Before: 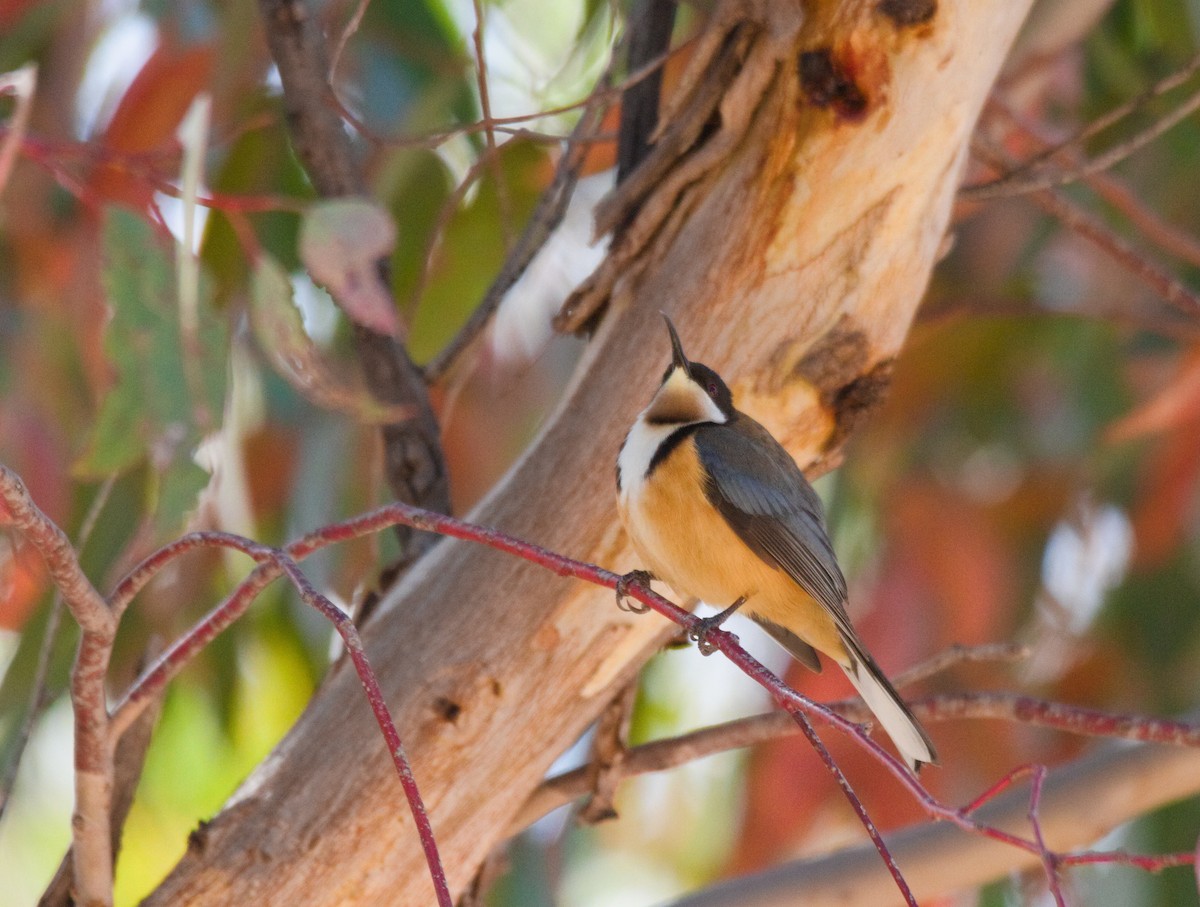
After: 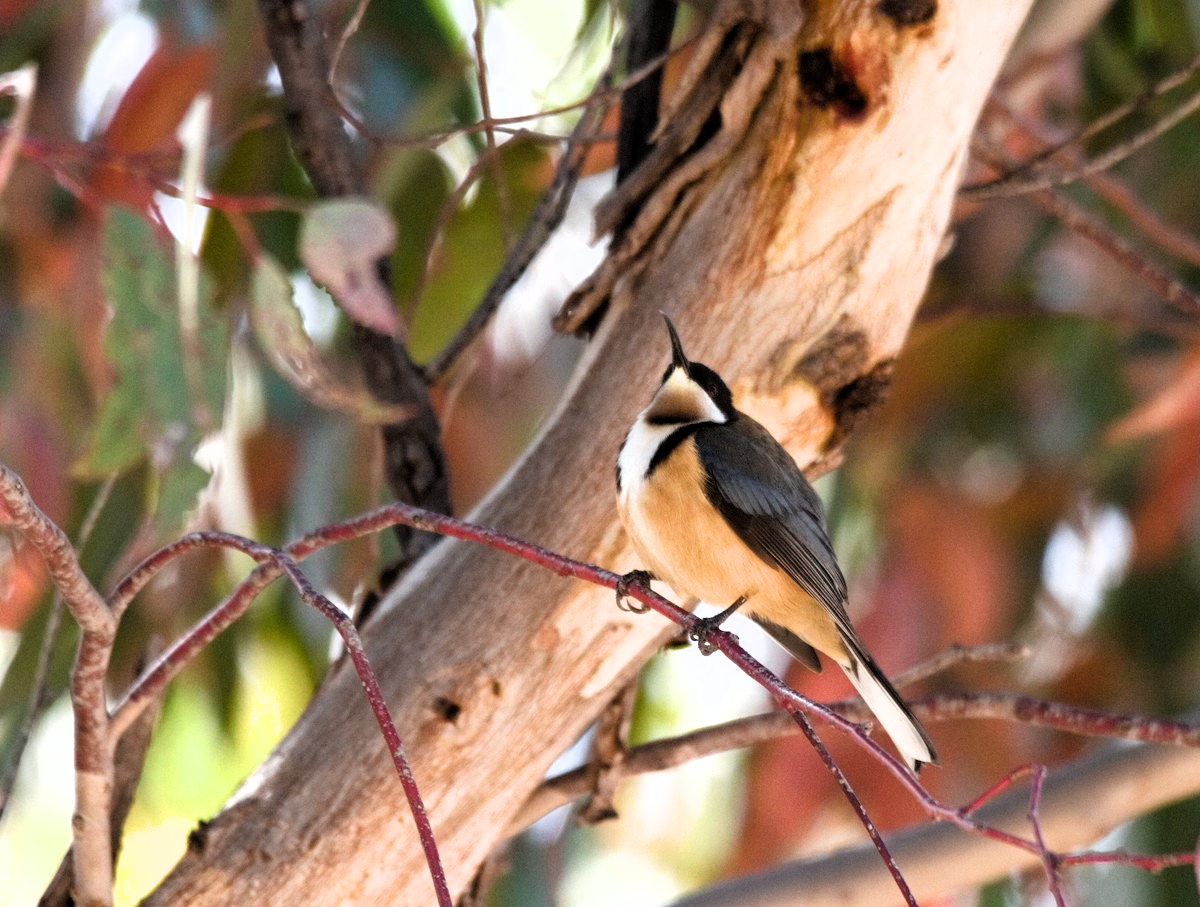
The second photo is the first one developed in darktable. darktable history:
filmic rgb: black relative exposure -8.21 EV, white relative exposure 2.22 EV, threshold 2.98 EV, hardness 7.06, latitude 86.27%, contrast 1.689, highlights saturation mix -3.29%, shadows ↔ highlights balance -2.1%, iterations of high-quality reconstruction 0, enable highlight reconstruction true
